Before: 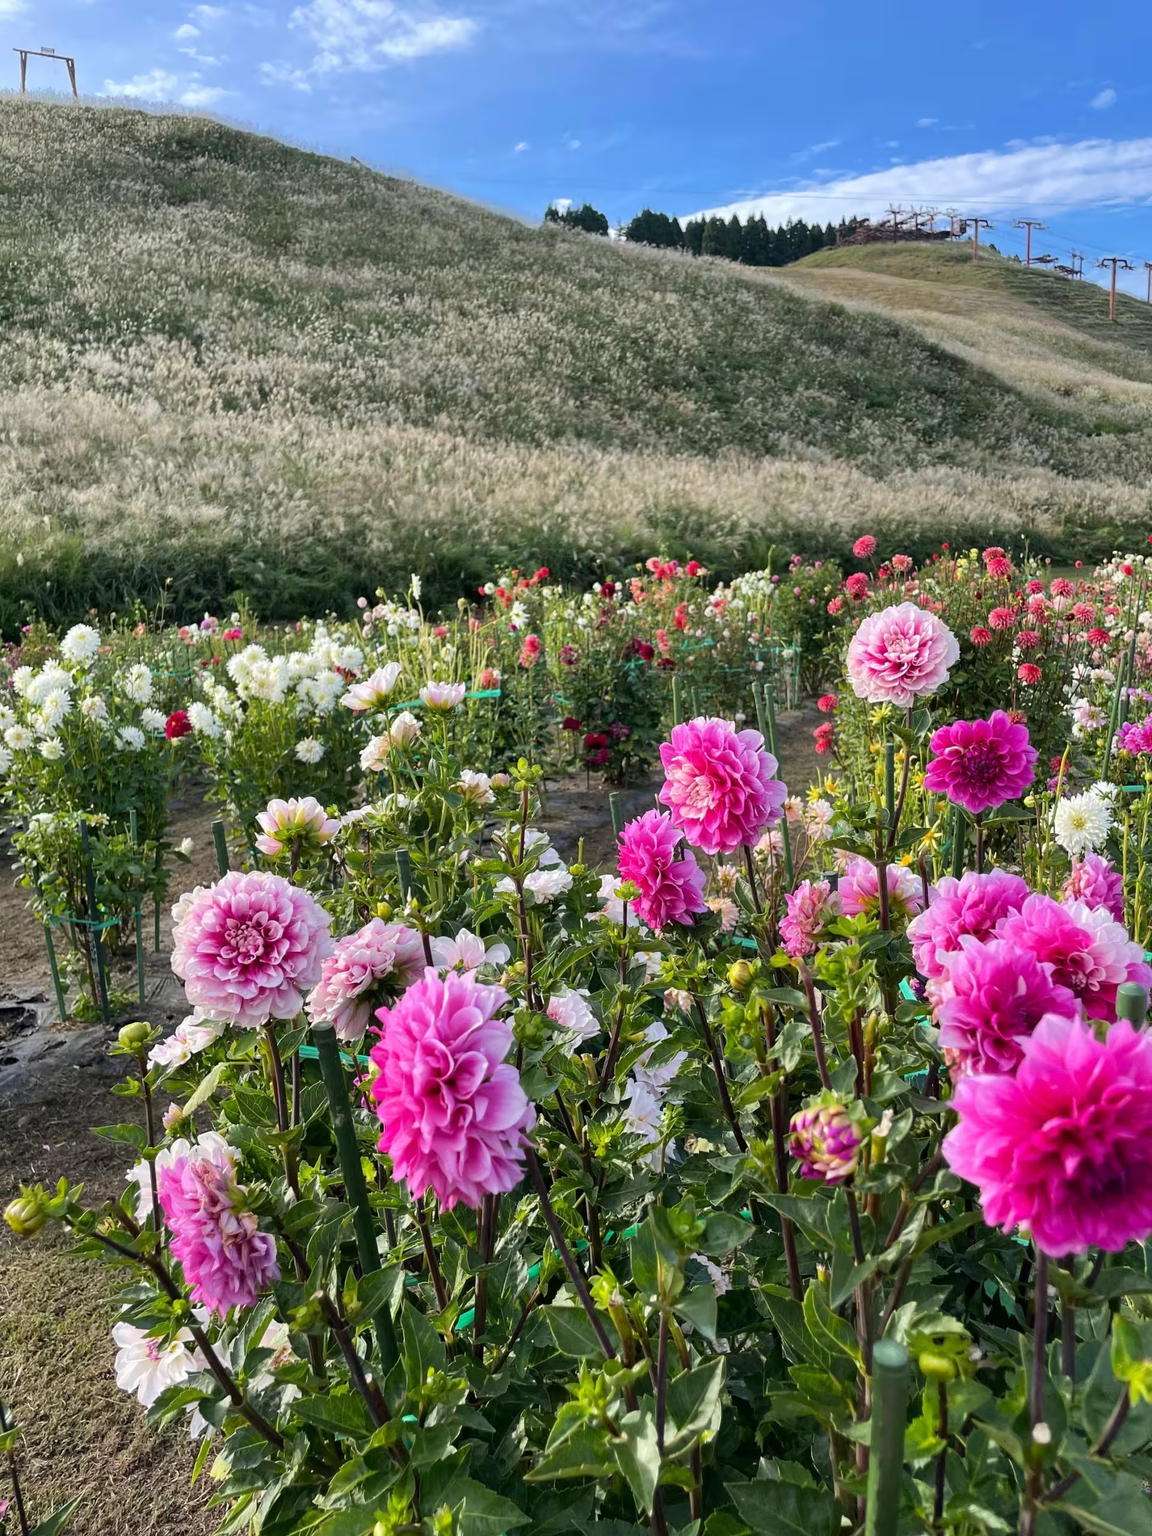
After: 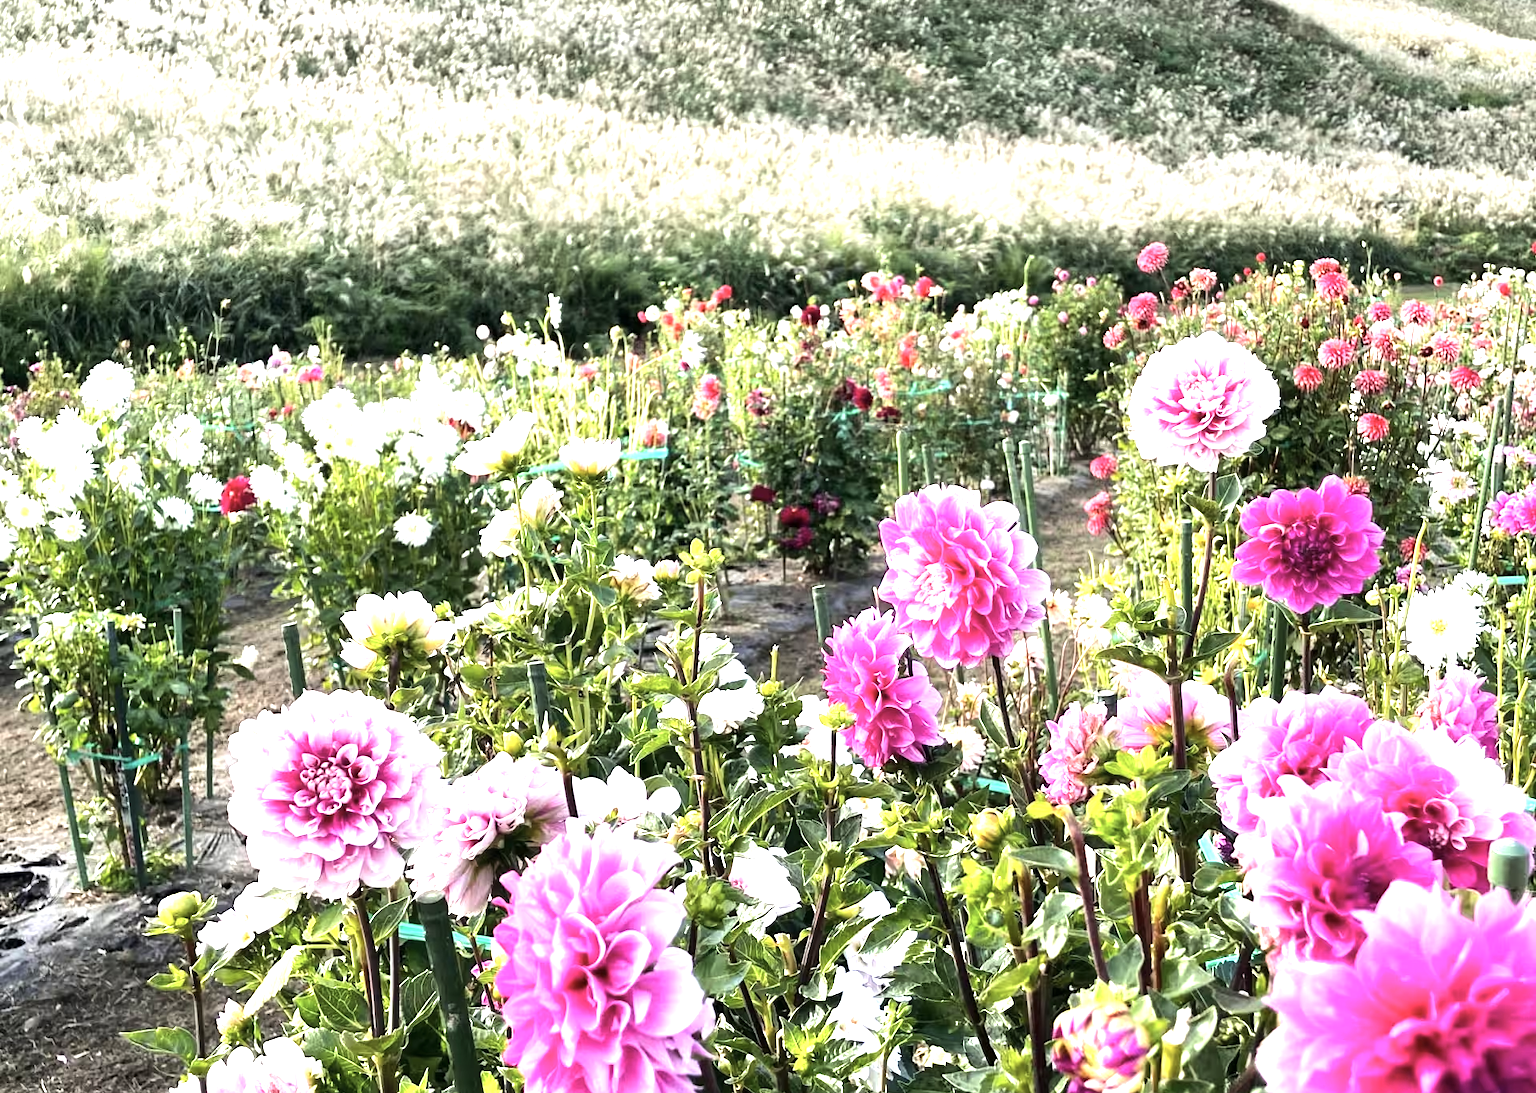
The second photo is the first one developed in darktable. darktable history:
color correction: highlights b* -0.018, saturation 0.838
crop and rotate: top 23.021%, bottom 23.559%
tone equalizer: -8 EV -0.736 EV, -7 EV -0.665 EV, -6 EV -0.569 EV, -5 EV -0.383 EV, -3 EV 0.379 EV, -2 EV 0.6 EV, -1 EV 0.679 EV, +0 EV 0.74 EV, edges refinement/feathering 500, mask exposure compensation -1.57 EV, preserve details no
exposure: exposure 1.136 EV, compensate exposure bias true, compensate highlight preservation false
